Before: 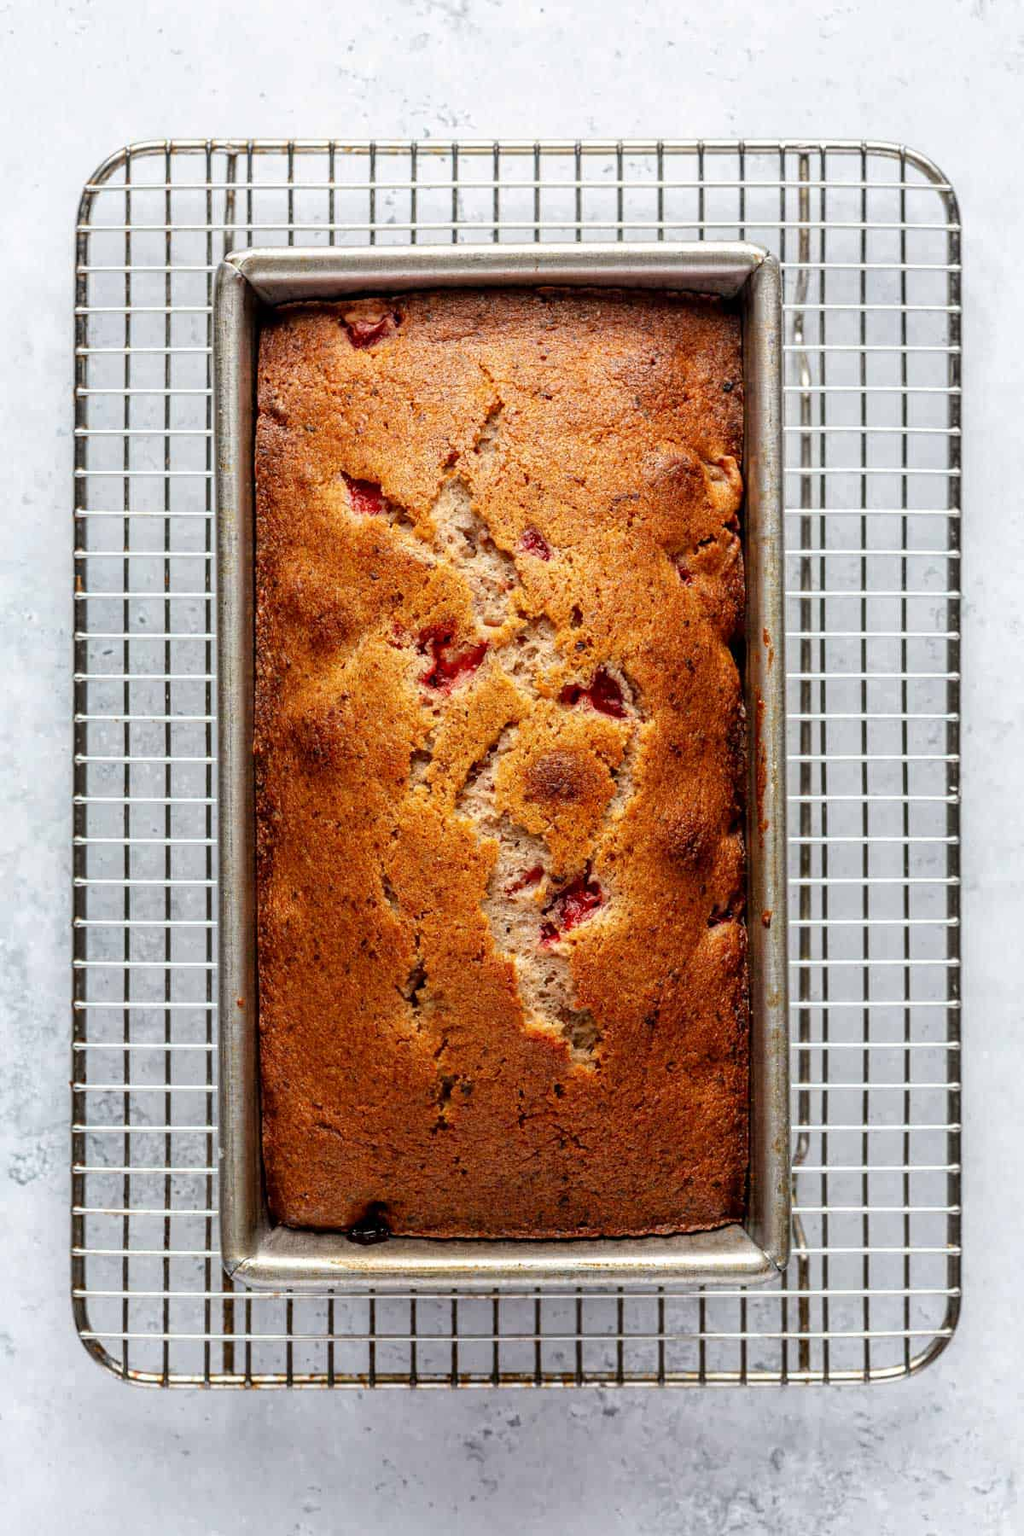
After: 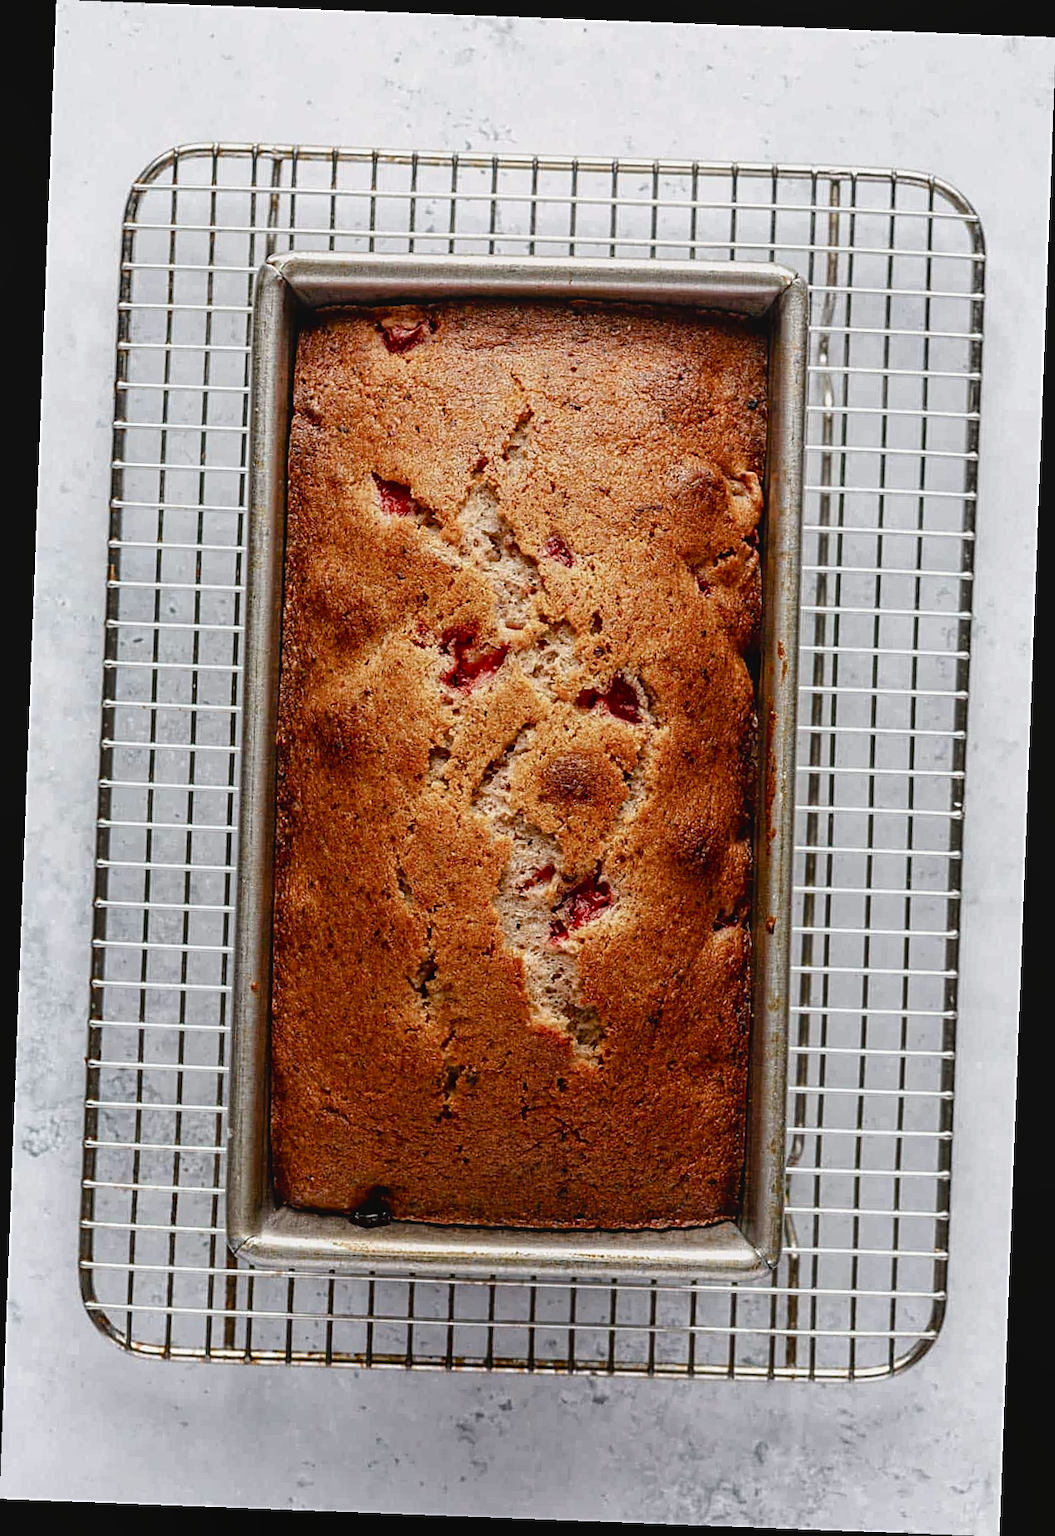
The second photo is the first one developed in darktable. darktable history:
color balance rgb: shadows lift › luminance -10%, shadows lift › chroma 1%, shadows lift › hue 113°, power › luminance -15%, highlights gain › chroma 0.2%, highlights gain › hue 333°, global offset › luminance 0.5%, perceptual saturation grading › global saturation 20%, perceptual saturation grading › highlights -50%, perceptual saturation grading › shadows 25%, contrast -10%
sharpen: on, module defaults
rotate and perspective: rotation 2.17°, automatic cropping off
bloom: size 13.65%, threshold 98.39%, strength 4.82%
